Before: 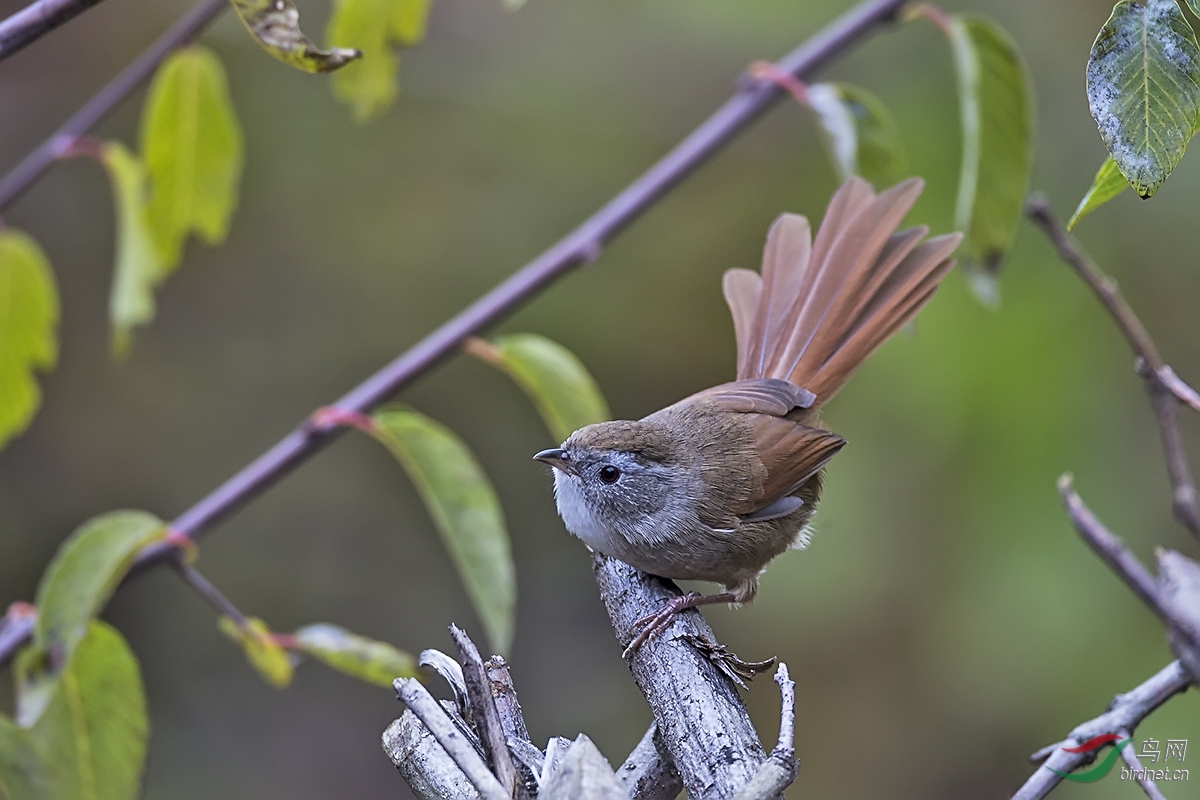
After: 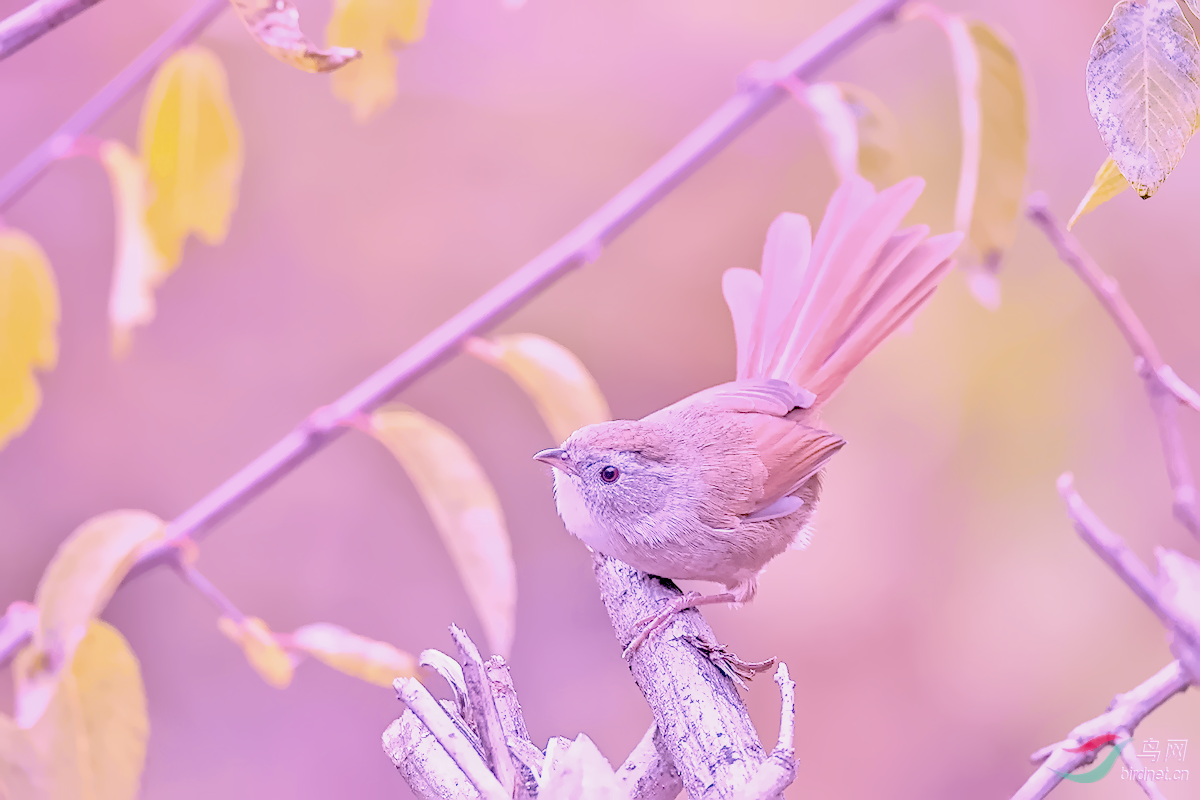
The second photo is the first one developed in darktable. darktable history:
filmic rgb "scene-referred default": black relative exposure -7.65 EV, white relative exposure 4.56 EV, hardness 3.61
raw chromatic aberrations: on, module defaults
color balance rgb: perceptual saturation grading › global saturation 25%, global vibrance 20%
highlight reconstruction: method reconstruct color, iterations 1, diameter of reconstruction 64 px
hot pixels: on, module defaults
lens correction: scale 1.01, crop 1, focal 85, aperture 2.8, distance 7.77, camera "Canon EOS RP", lens "Canon RF 85mm F2 MACRO IS STM"
tone equalizer "mask blending: all purposes": on, module defaults
exposure: black level correction 0.001, exposure 0.955 EV, compensate exposure bias true, compensate highlight preservation false
haze removal: compatibility mode true, adaptive false
tone curve: curves: ch0 [(0, 0) (0.915, 0.89) (1, 1)]
shadows and highlights: shadows 25, highlights -25
white balance: red 1.865, blue 1.754
denoise (profiled): preserve shadows 1.11, scattering 0.121, a [-1, 0, 0], b [0, 0, 0], y [[0.5 ×7] ×4, [0.507, 0.516, 0.526, 0.531, 0.526, 0.516, 0.507], [0.5 ×7]], compensate highlight preservation false
local contrast: detail 130%
